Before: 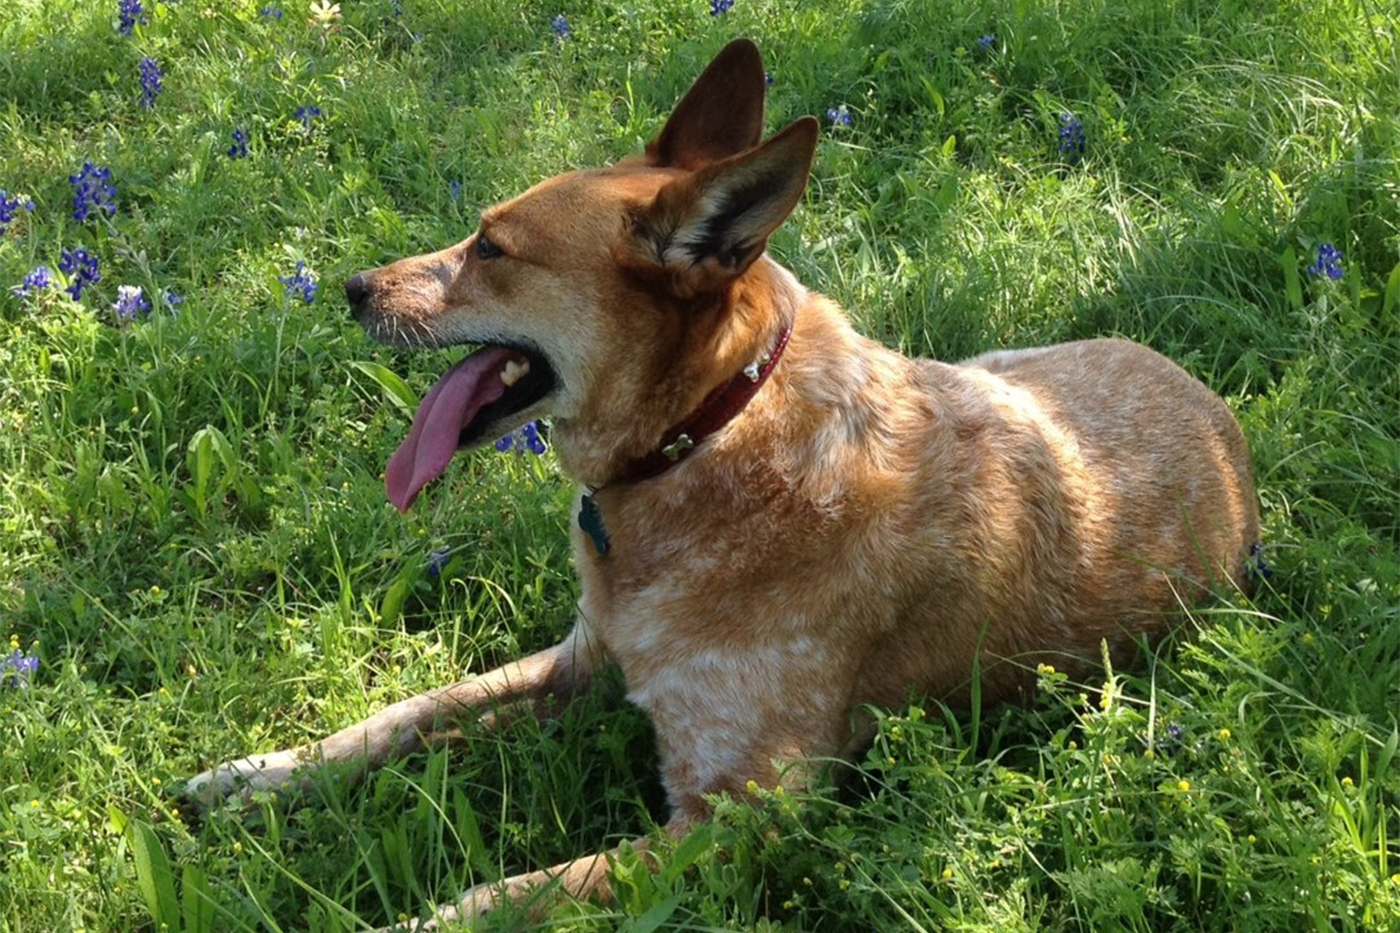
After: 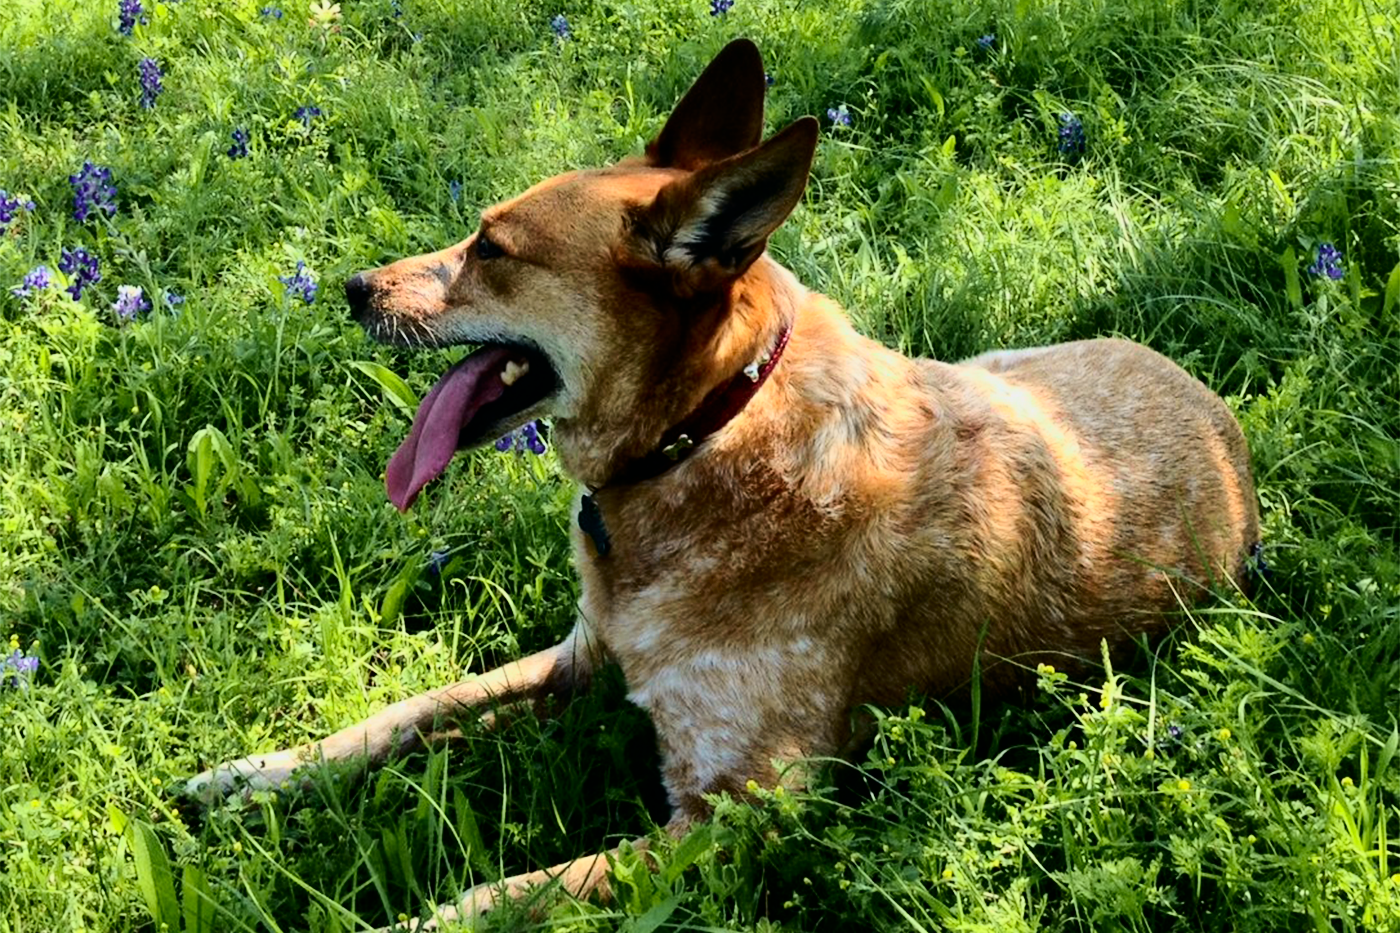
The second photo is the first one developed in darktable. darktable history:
tone curve: curves: ch0 [(0, 0) (0.042, 0.023) (0.157, 0.114) (0.302, 0.308) (0.44, 0.507) (0.607, 0.705) (0.824, 0.882) (1, 0.965)]; ch1 [(0, 0) (0.339, 0.334) (0.445, 0.419) (0.476, 0.454) (0.503, 0.501) (0.517, 0.513) (0.551, 0.567) (0.622, 0.662) (0.706, 0.741) (1, 1)]; ch2 [(0, 0) (0.327, 0.318) (0.417, 0.426) (0.46, 0.453) (0.502, 0.5) (0.514, 0.524) (0.547, 0.572) (0.615, 0.656) (0.717, 0.778) (1, 1)], color space Lab, independent channels, preserve colors none
filmic rgb: black relative exposure -8.07 EV, white relative exposure 3.01 EV, hardness 5.33, contrast 1.253, color science v6 (2022)
